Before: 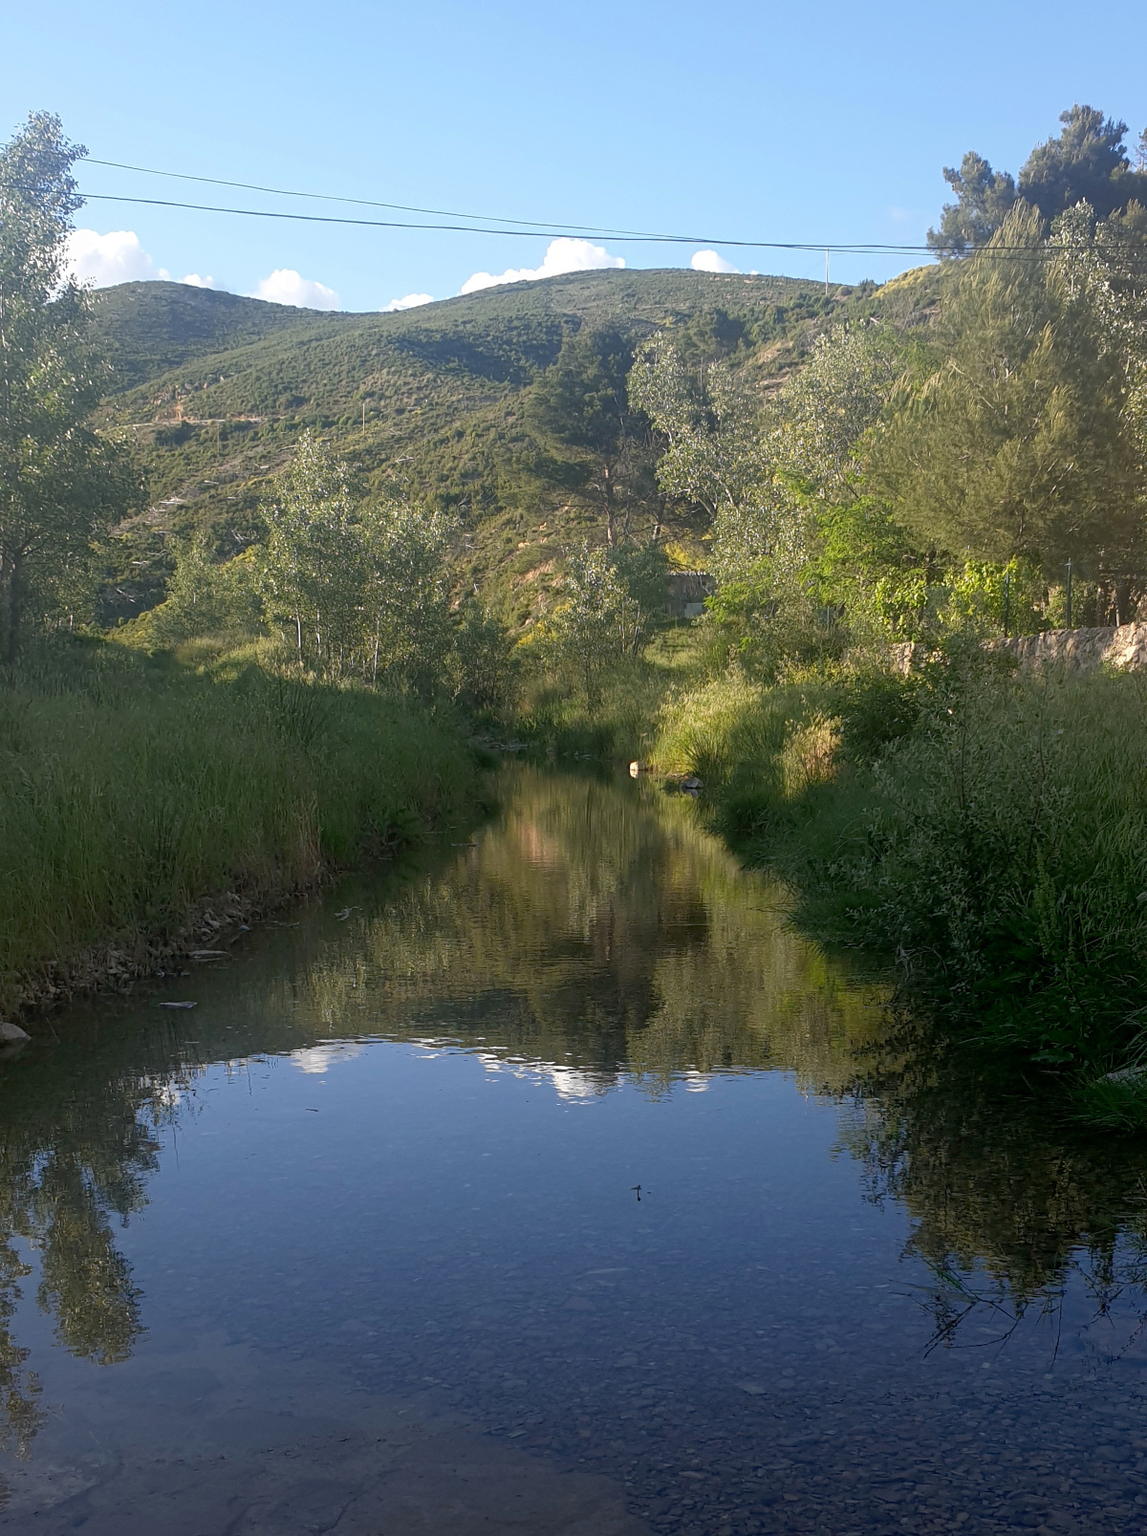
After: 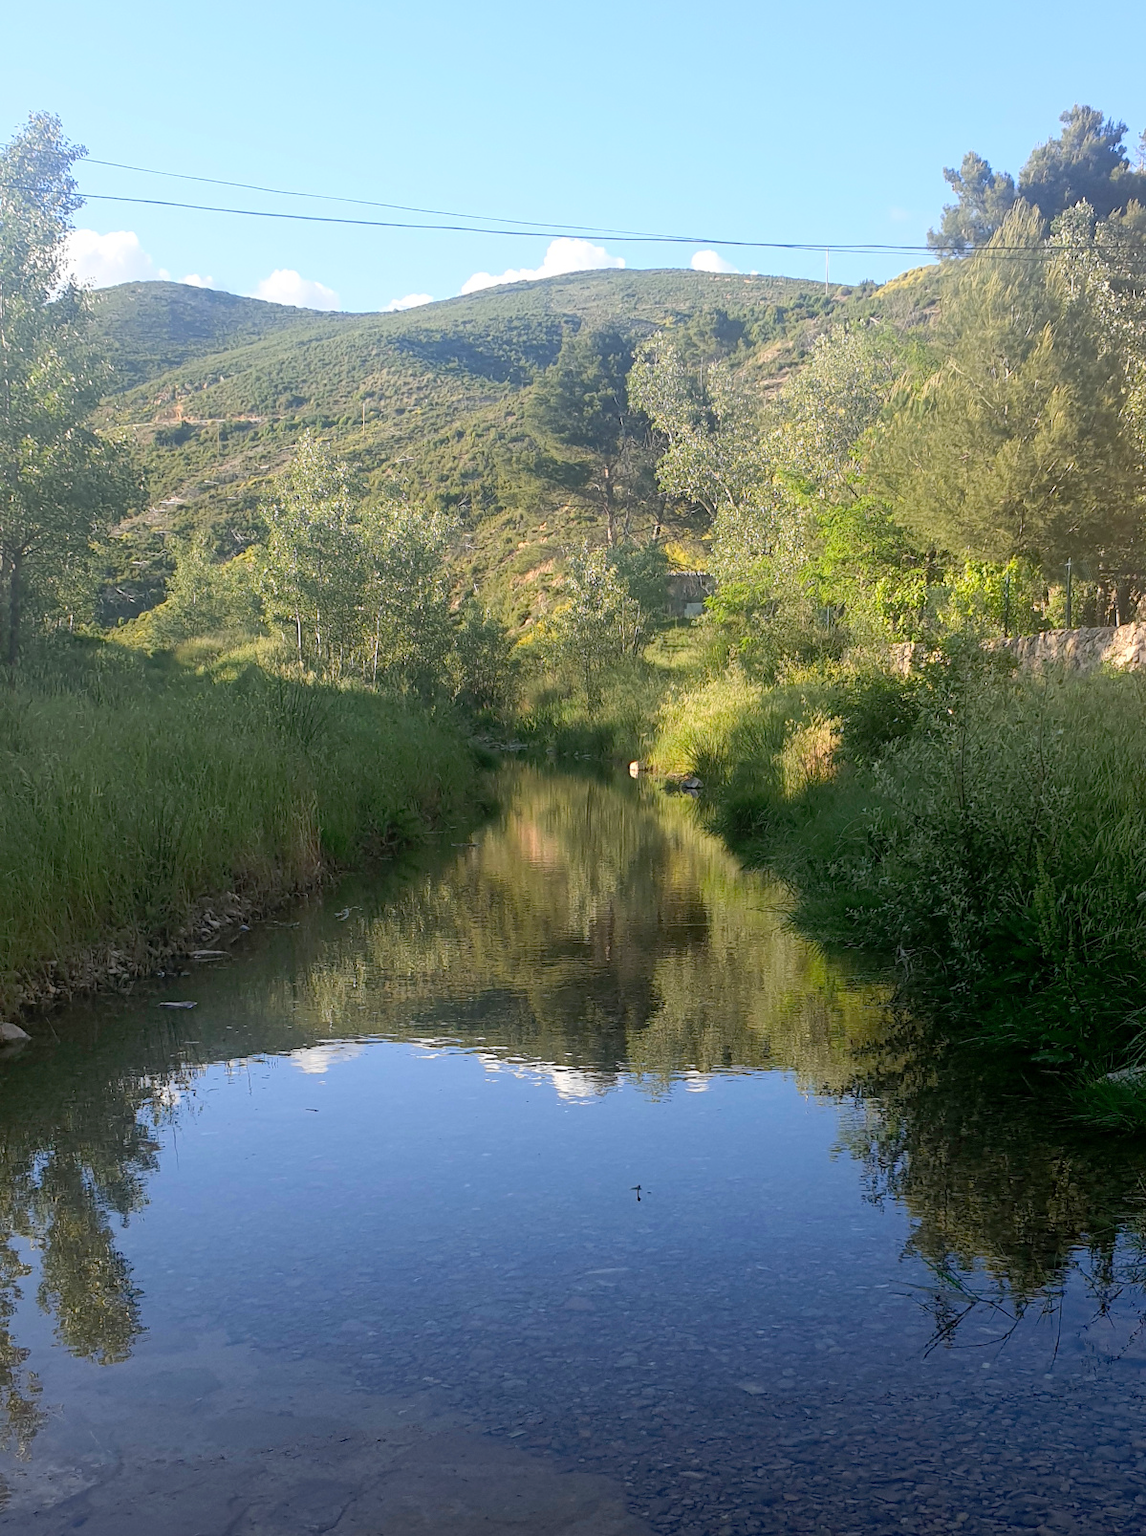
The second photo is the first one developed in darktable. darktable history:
tone curve: curves: ch0 [(0, 0) (0.003, 0.003) (0.011, 0.014) (0.025, 0.031) (0.044, 0.055) (0.069, 0.086) (0.1, 0.124) (0.136, 0.168) (0.177, 0.22) (0.224, 0.278) (0.277, 0.344) (0.335, 0.426) (0.399, 0.515) (0.468, 0.597) (0.543, 0.672) (0.623, 0.746) (0.709, 0.815) (0.801, 0.881) (0.898, 0.939) (1, 1)], color space Lab, linked channels, preserve colors none
